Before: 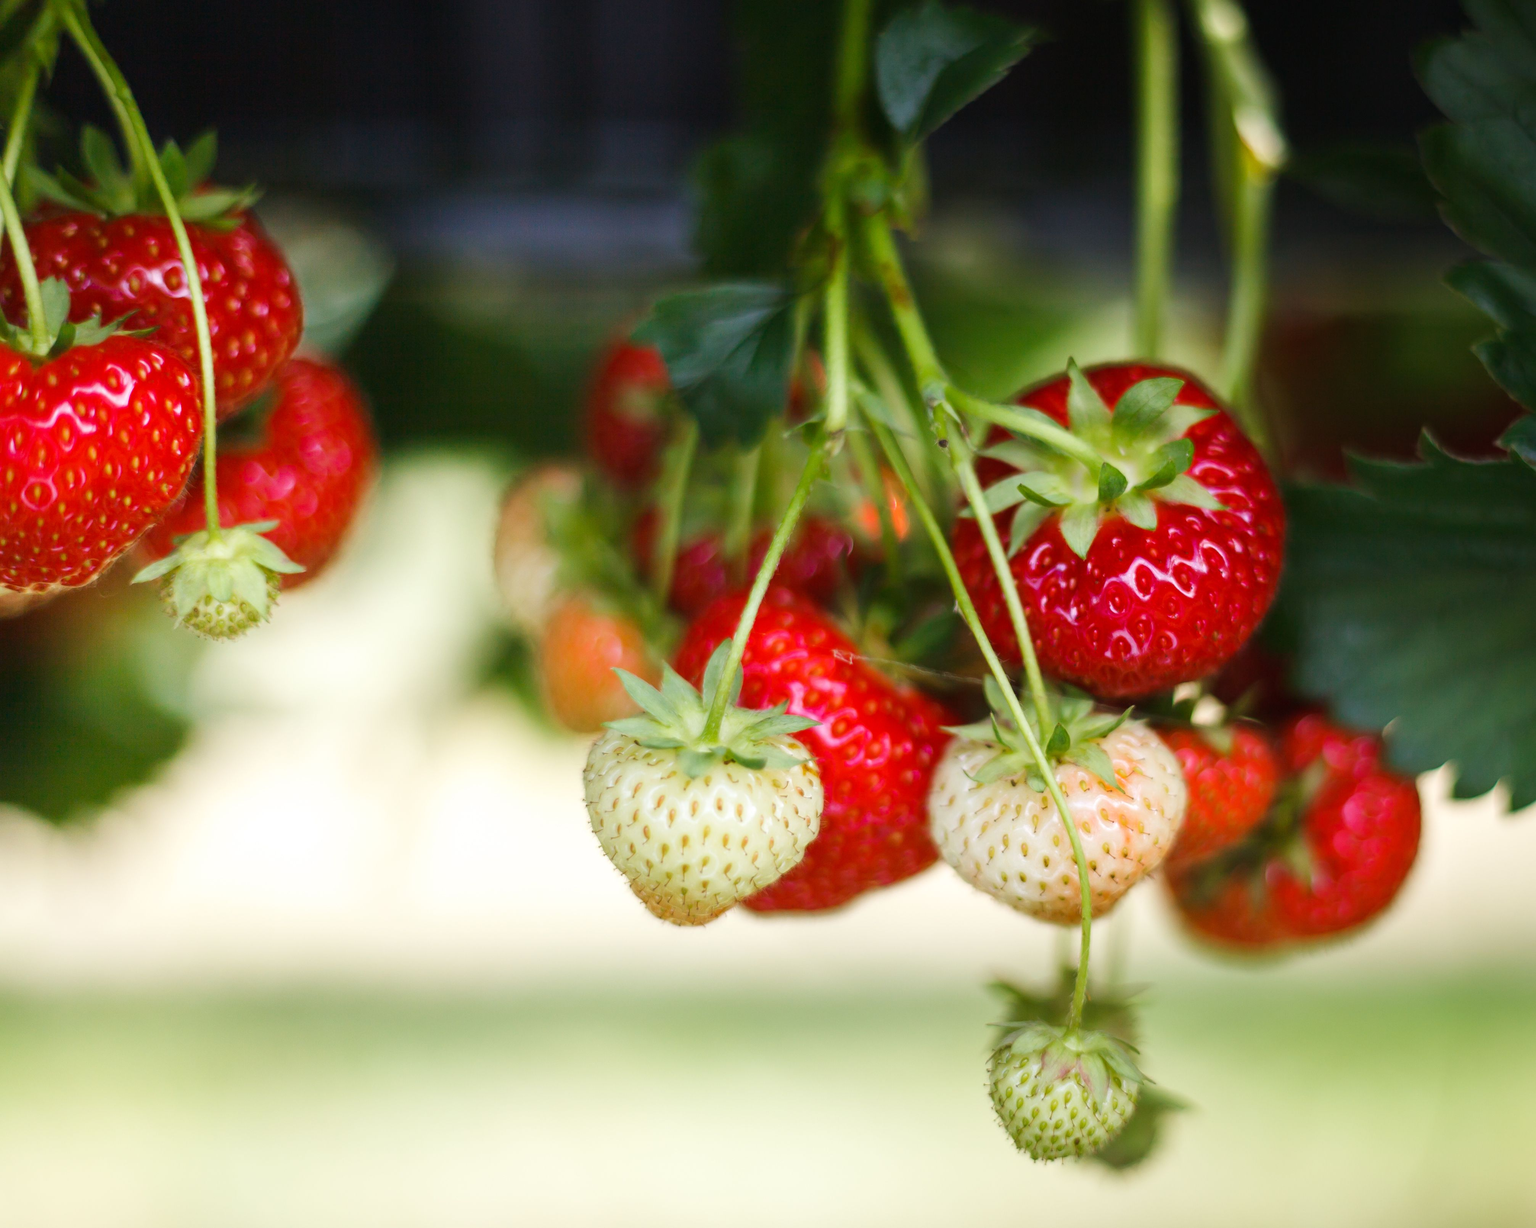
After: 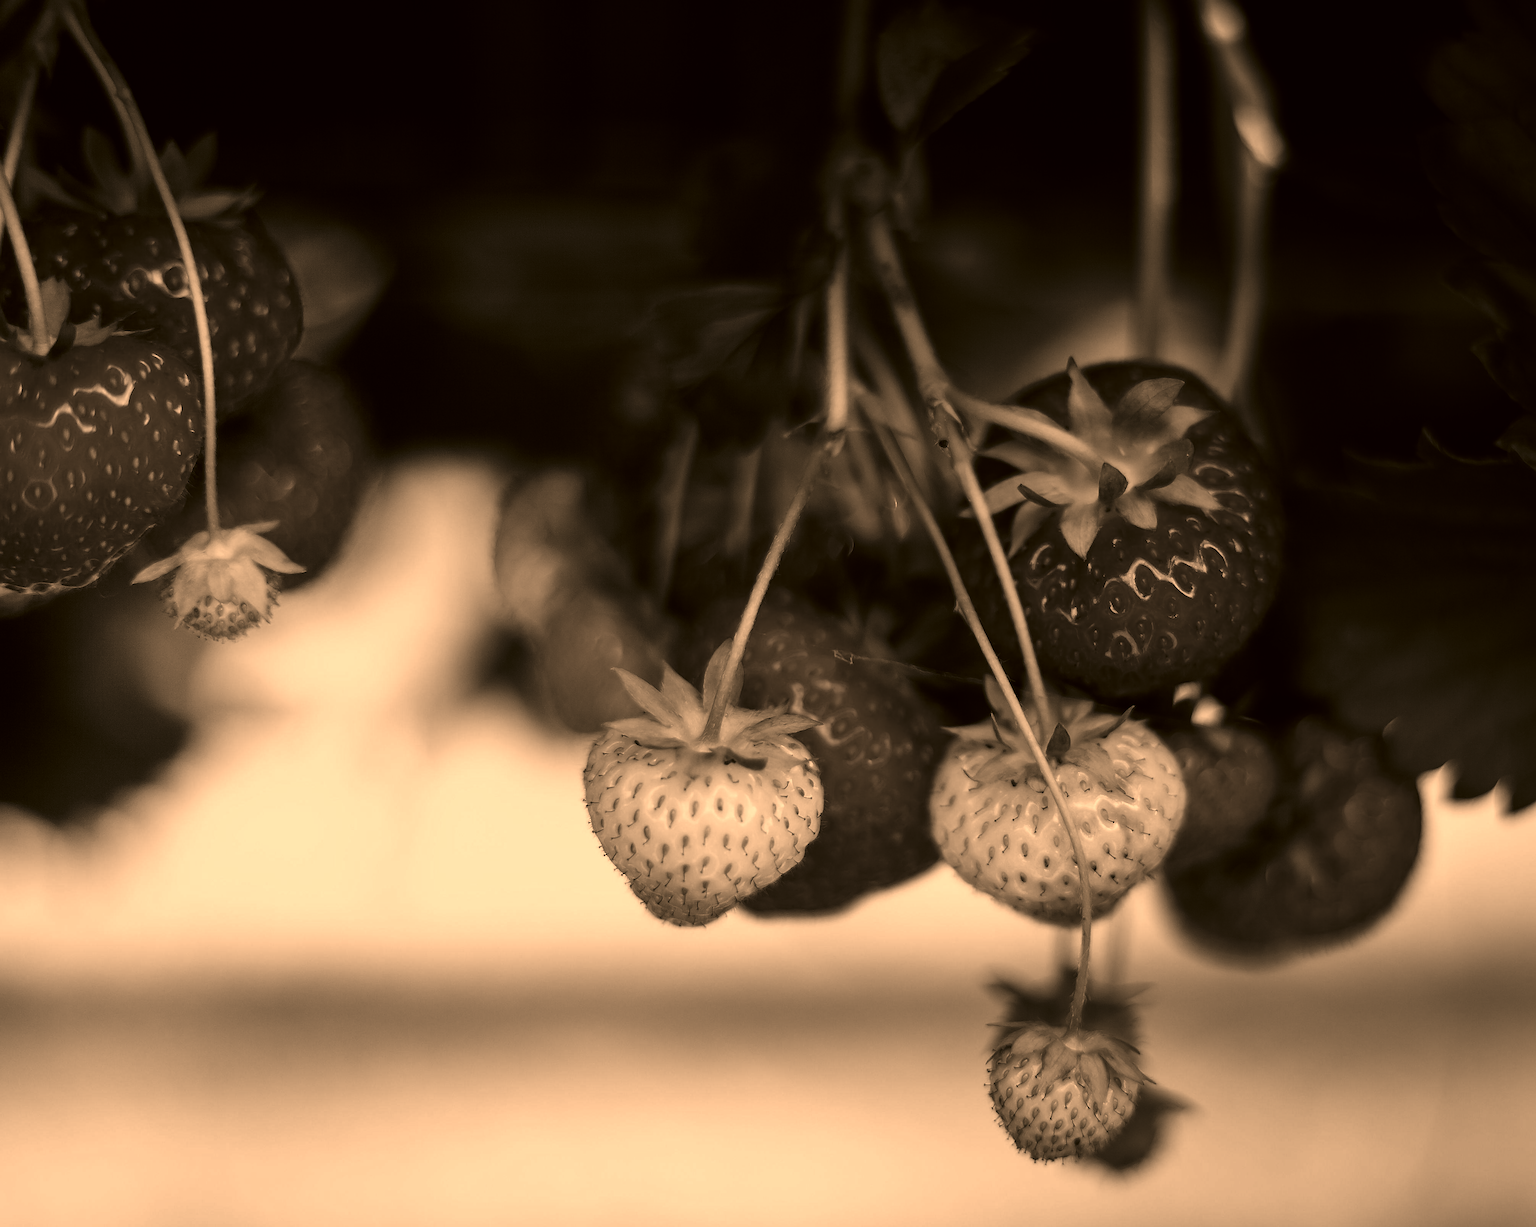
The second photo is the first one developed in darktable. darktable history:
color correction: highlights a* 18.21, highlights b* 35.66, shadows a* 1.22, shadows b* 6.29, saturation 1.05
sharpen: radius 1.41, amount 1.235, threshold 0.695
contrast brightness saturation: contrast -0.033, brightness -0.598, saturation -0.991
